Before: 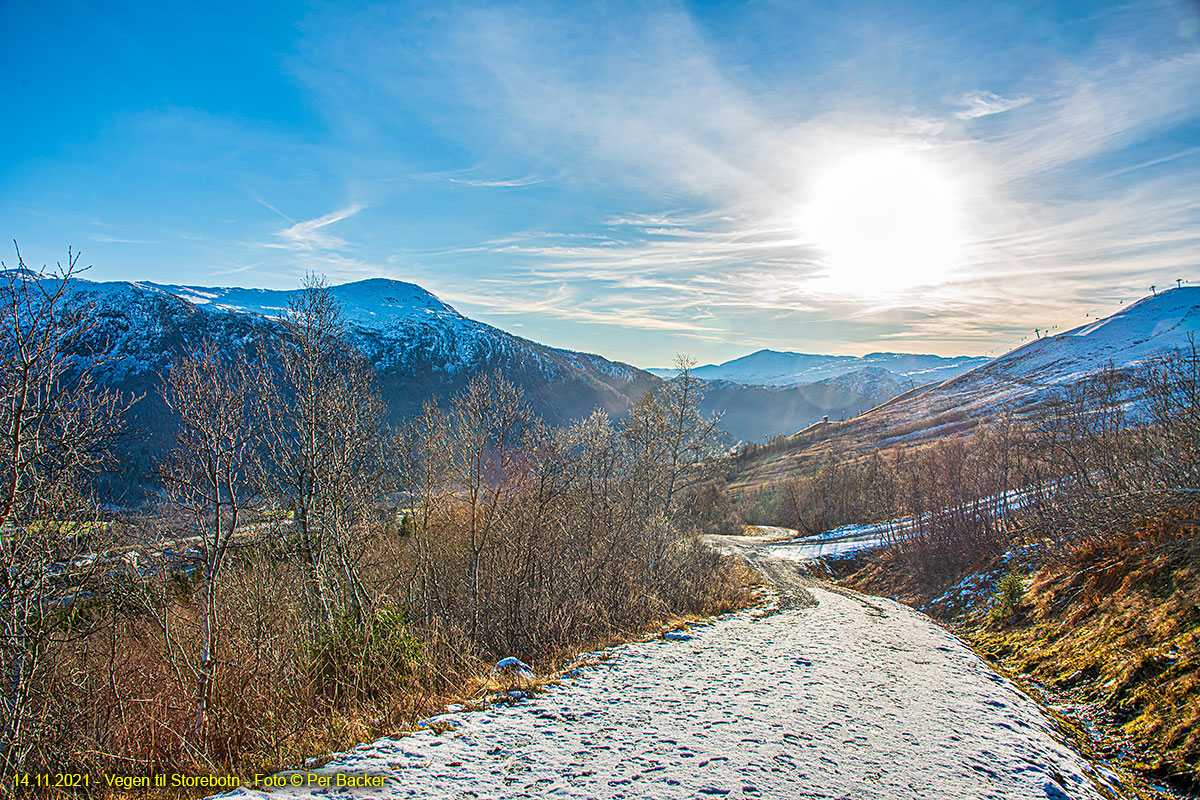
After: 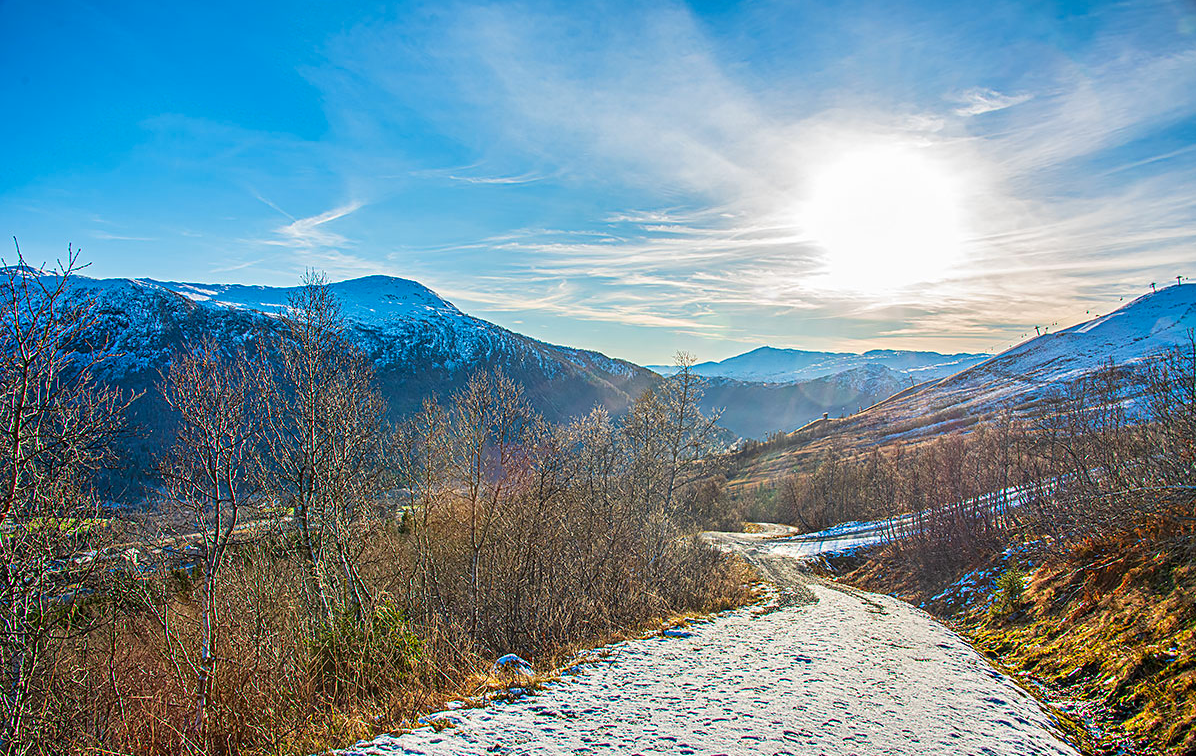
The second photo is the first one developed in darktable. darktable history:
color correction: saturation 1.1
crop: top 0.448%, right 0.264%, bottom 5.045%
